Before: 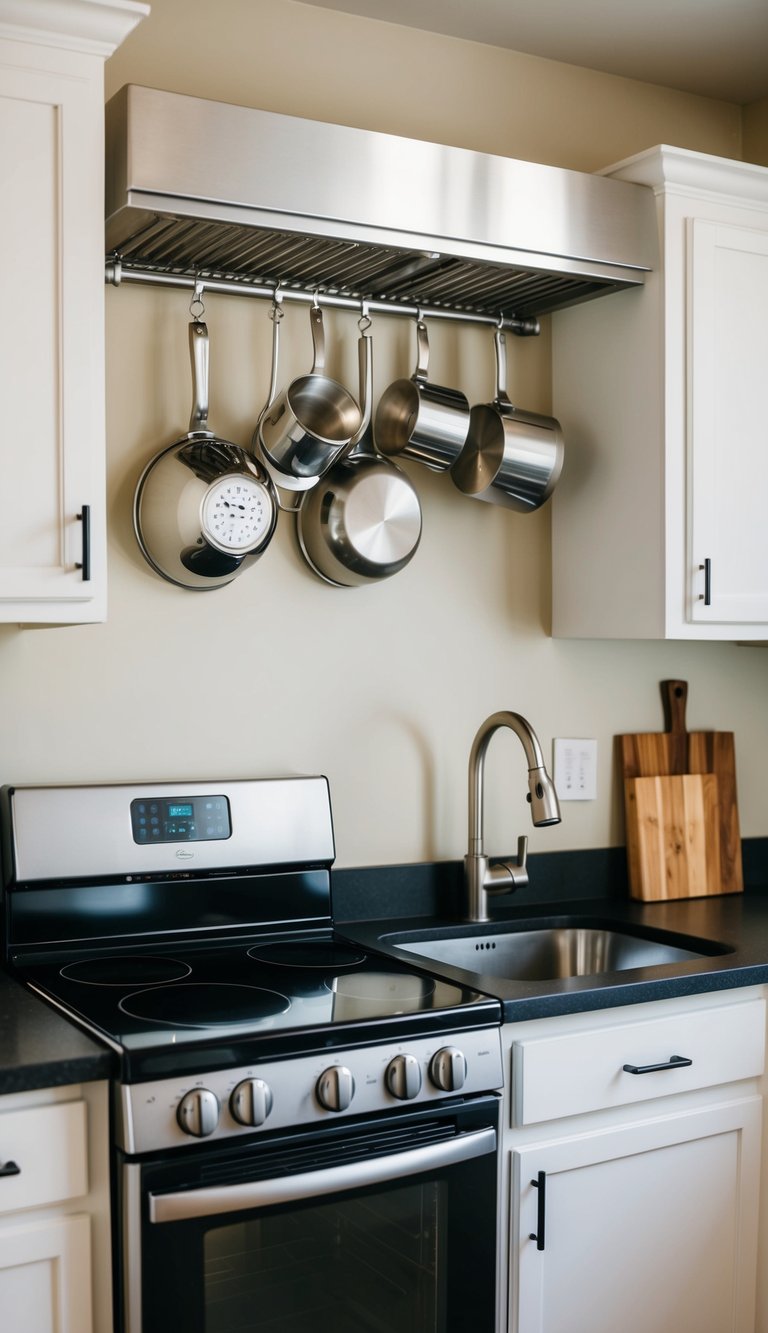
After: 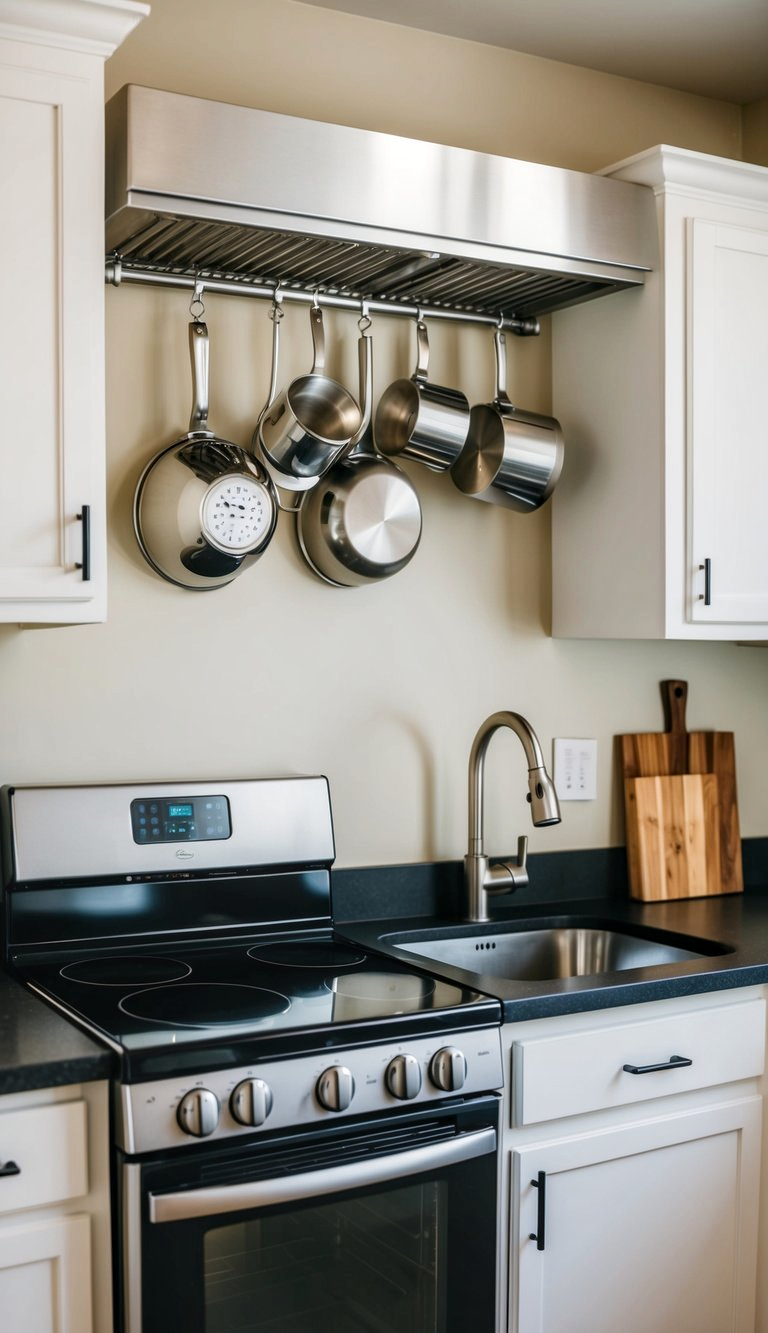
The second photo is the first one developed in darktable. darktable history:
base curve: curves: ch0 [(0, 0) (0.472, 0.508) (1, 1)]
local contrast: on, module defaults
